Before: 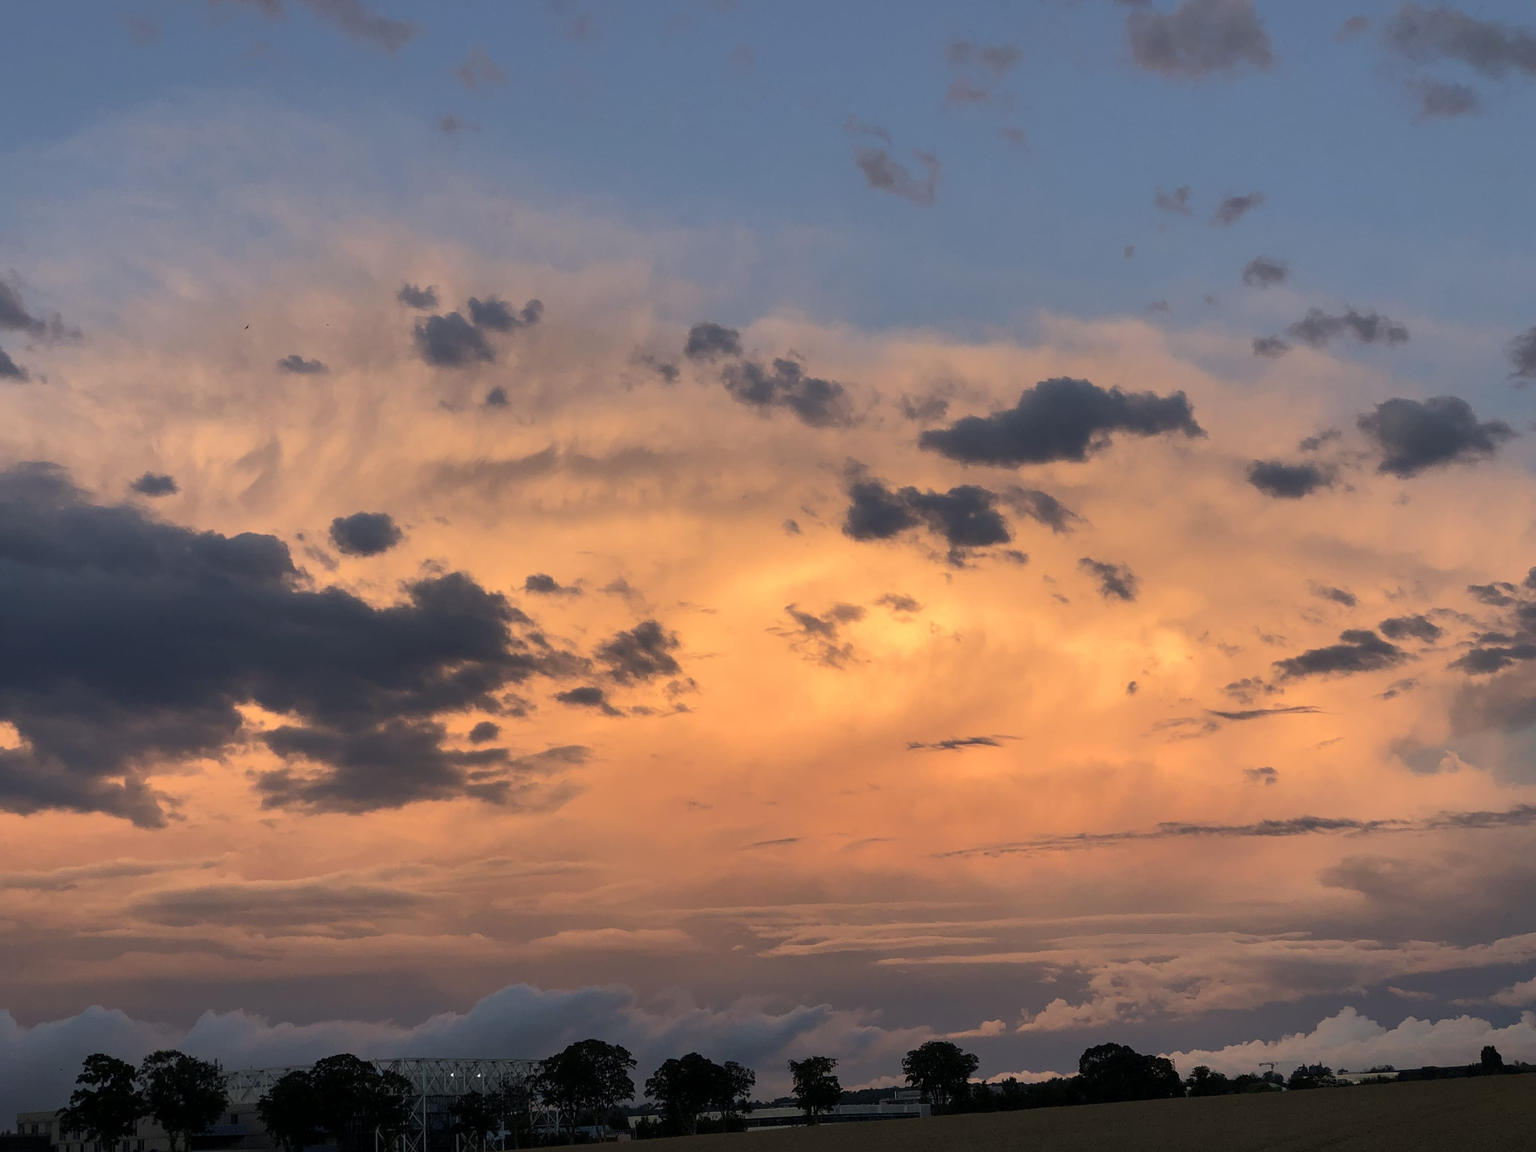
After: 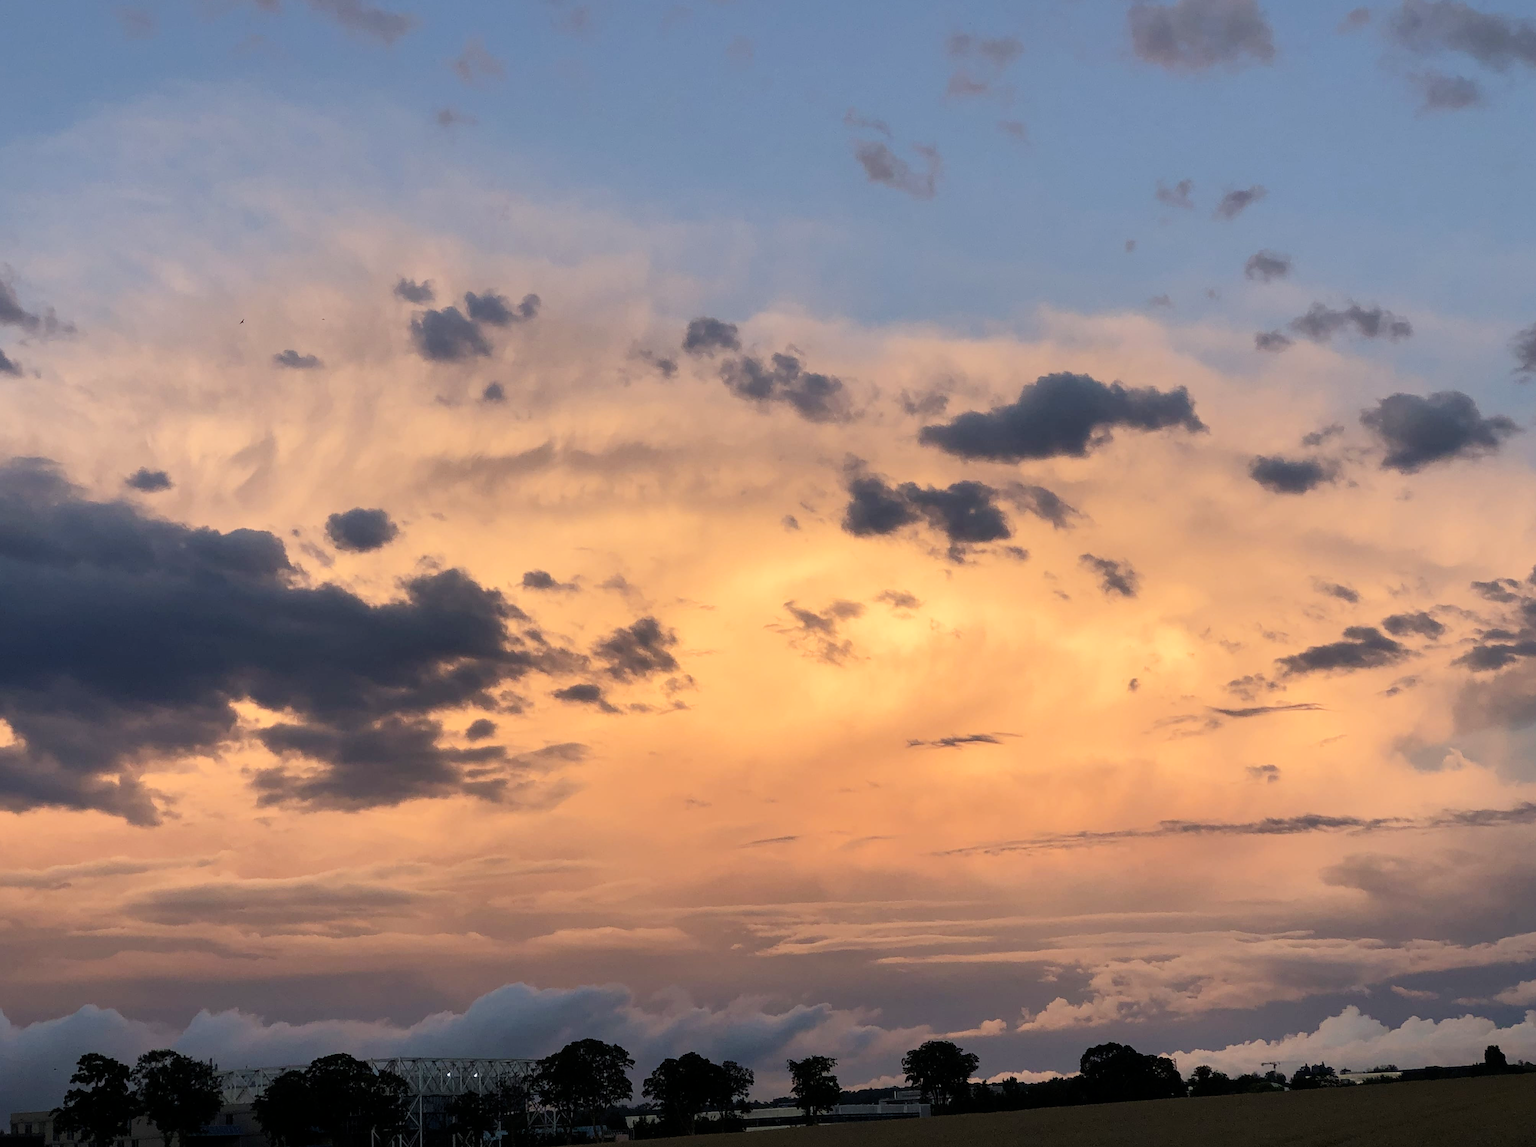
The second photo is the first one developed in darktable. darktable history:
tone curve: curves: ch0 [(0, 0) (0.004, 0.001) (0.133, 0.112) (0.325, 0.362) (0.832, 0.893) (1, 1)], preserve colors none
color correction: highlights b* -0.06, saturation 0.992
crop: left 0.45%, top 0.709%, right 0.239%, bottom 0.41%
